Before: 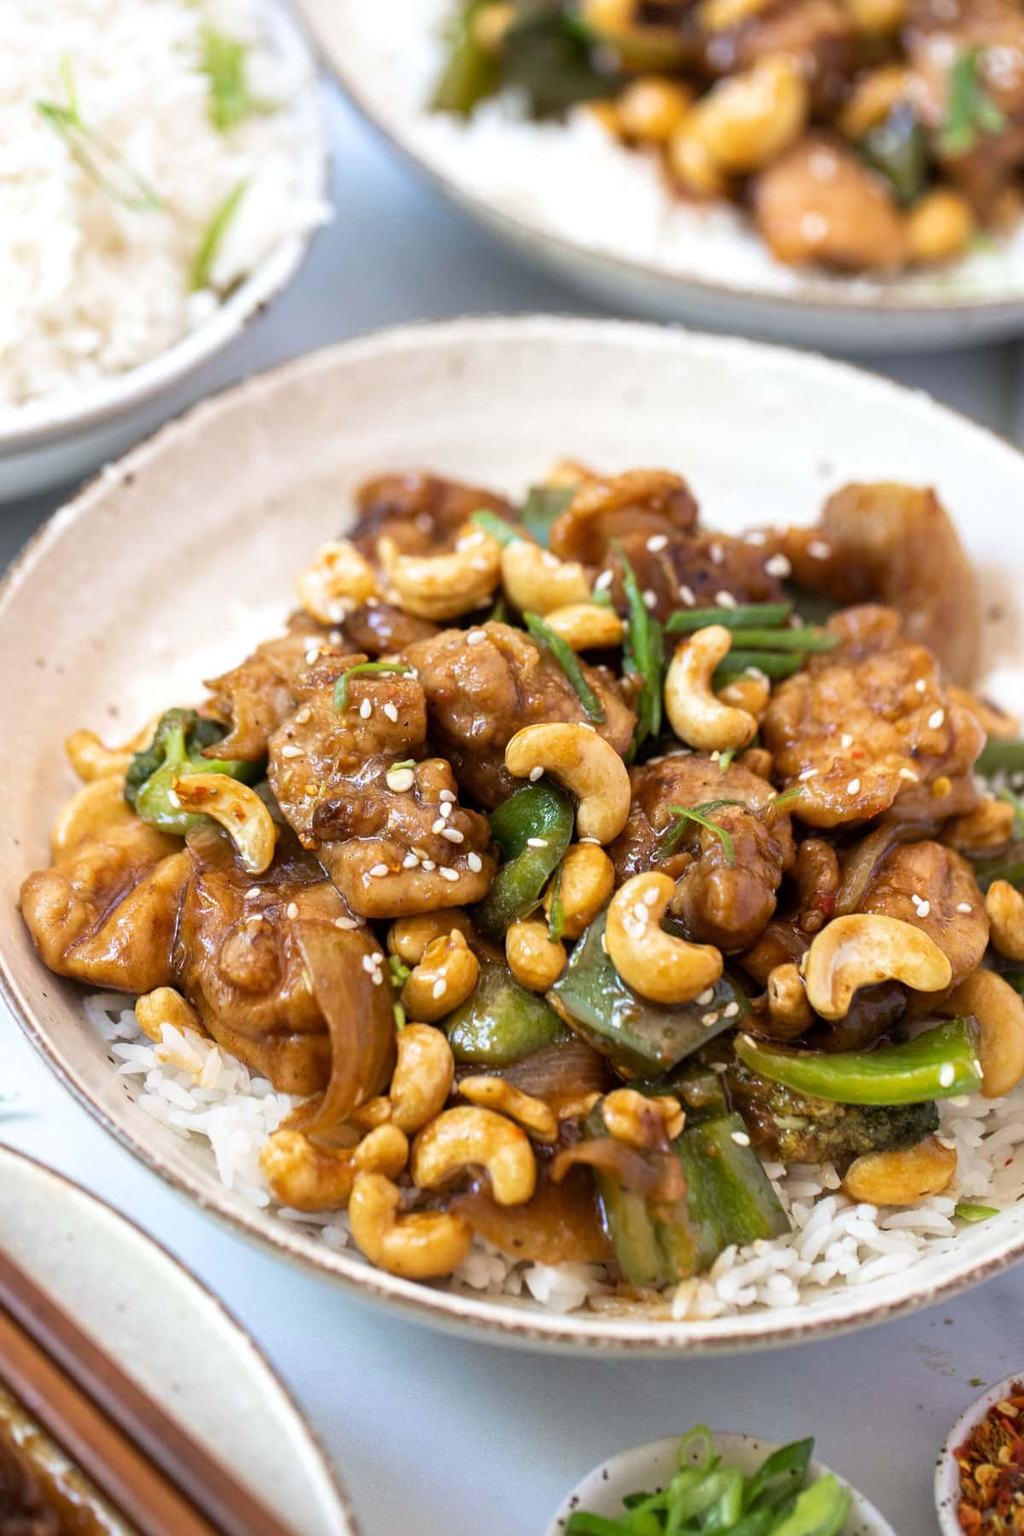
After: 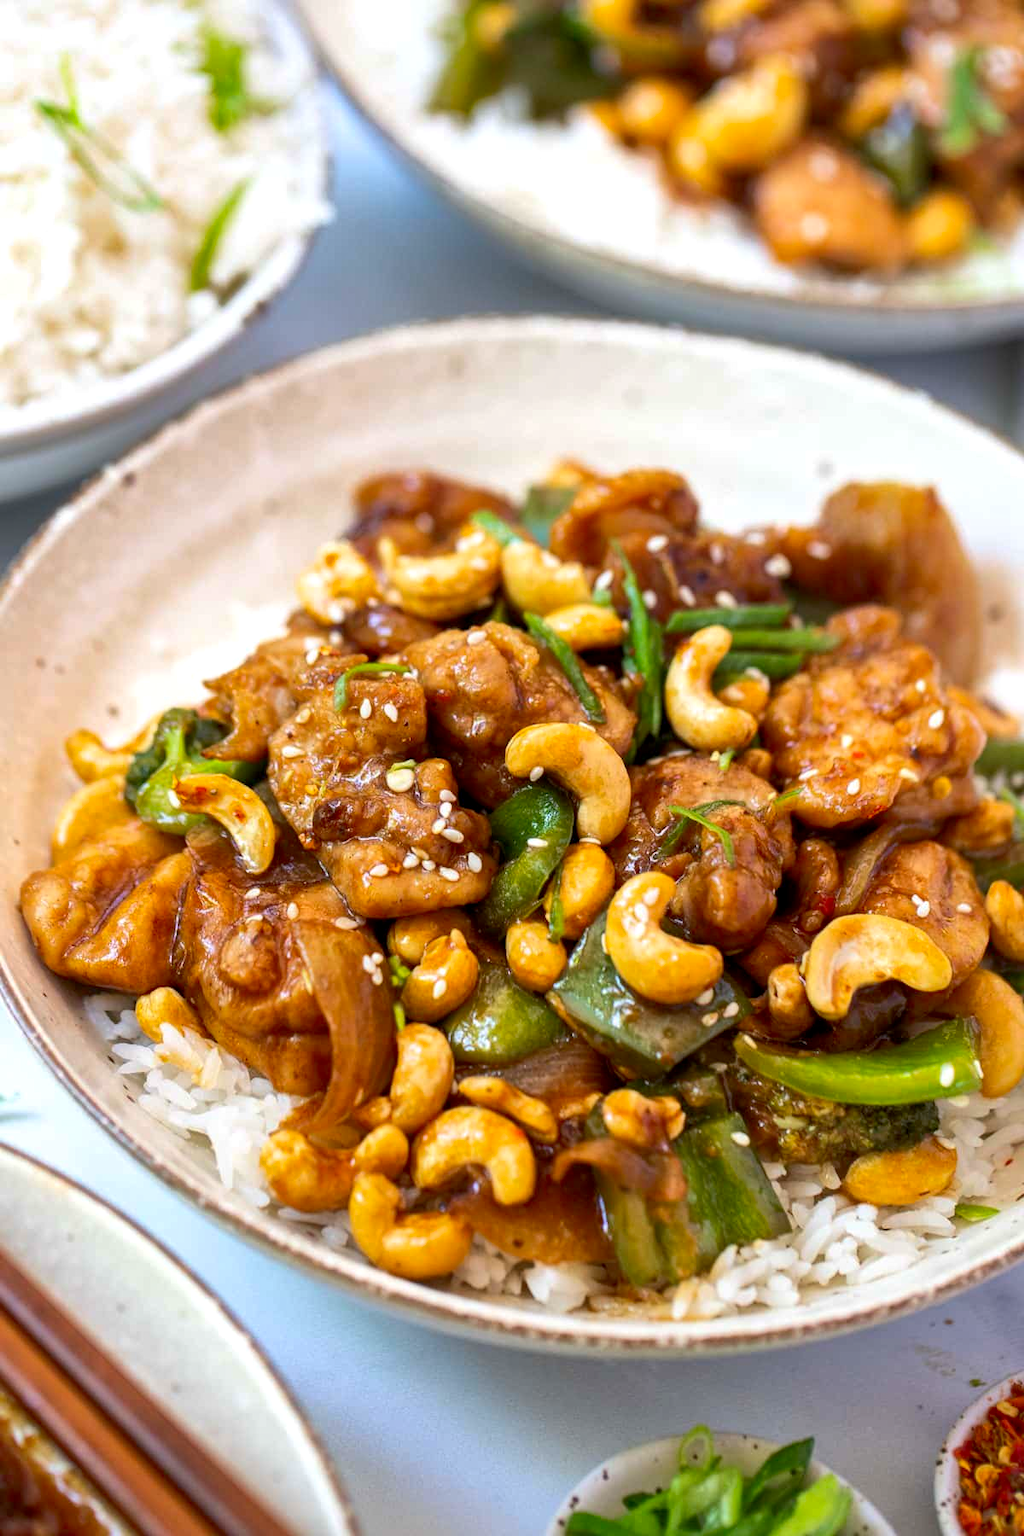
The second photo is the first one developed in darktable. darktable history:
local contrast: highlights 100%, shadows 101%, detail 120%, midtone range 0.2
contrast brightness saturation: contrast 0.162, saturation 0.316
shadows and highlights: on, module defaults
